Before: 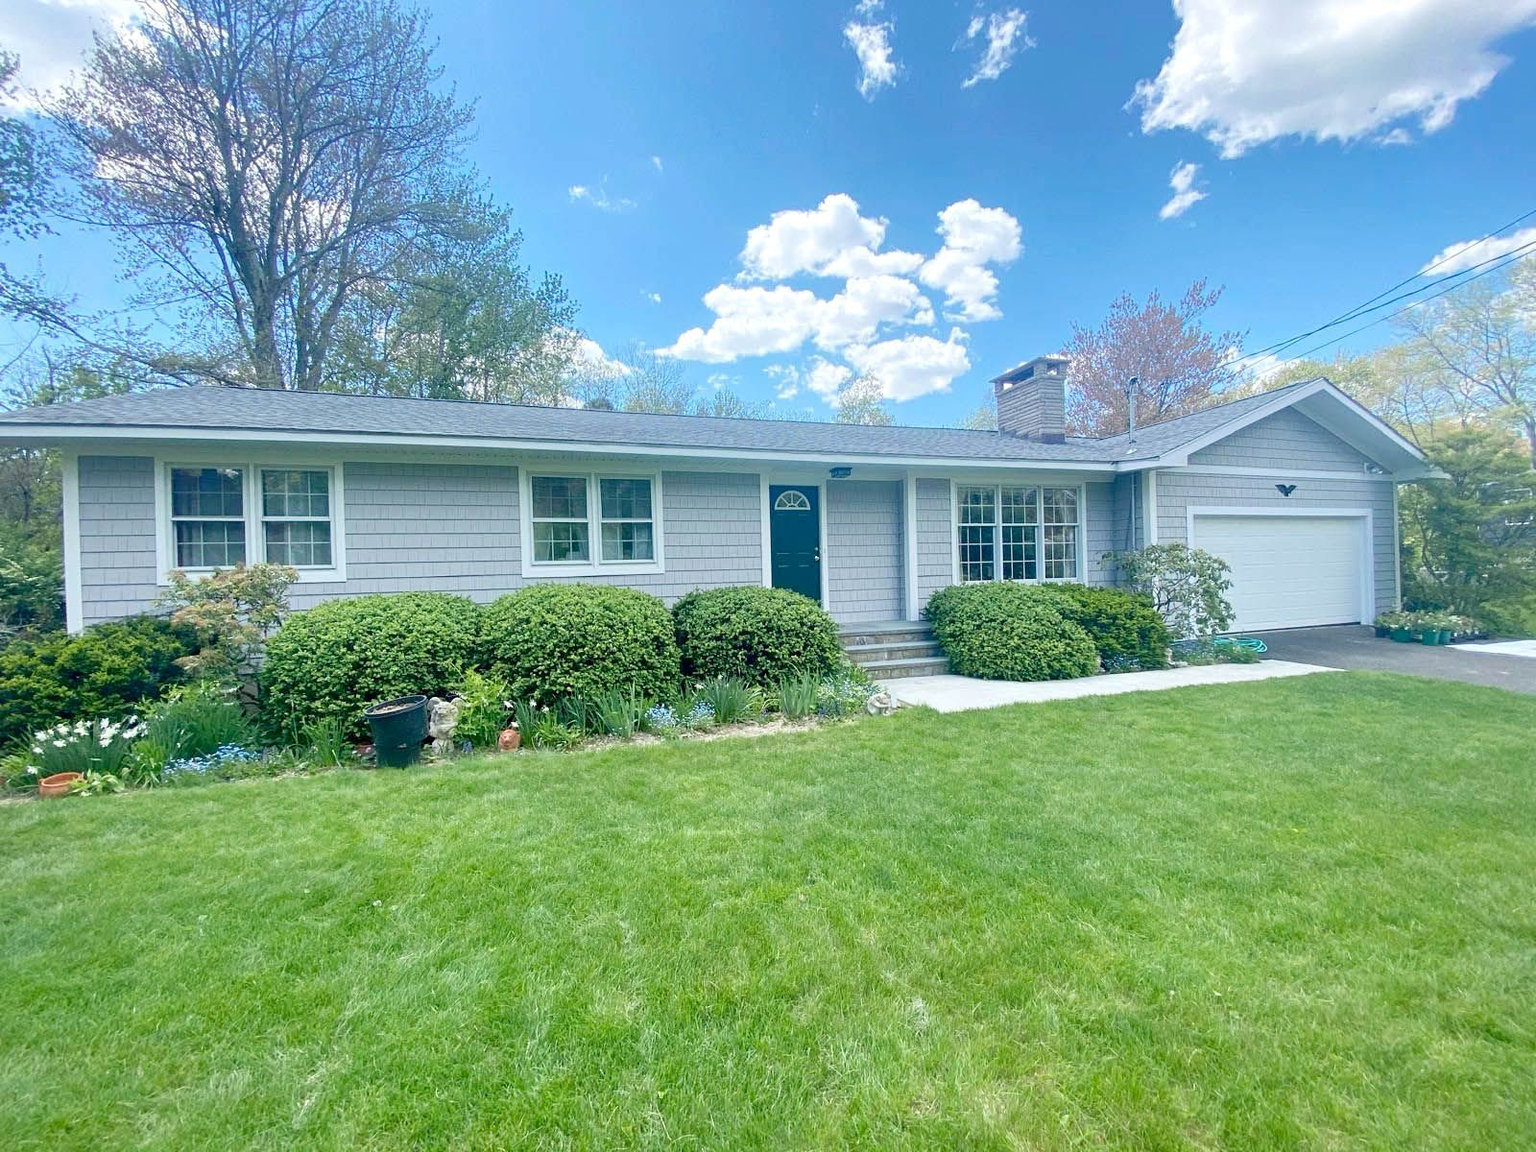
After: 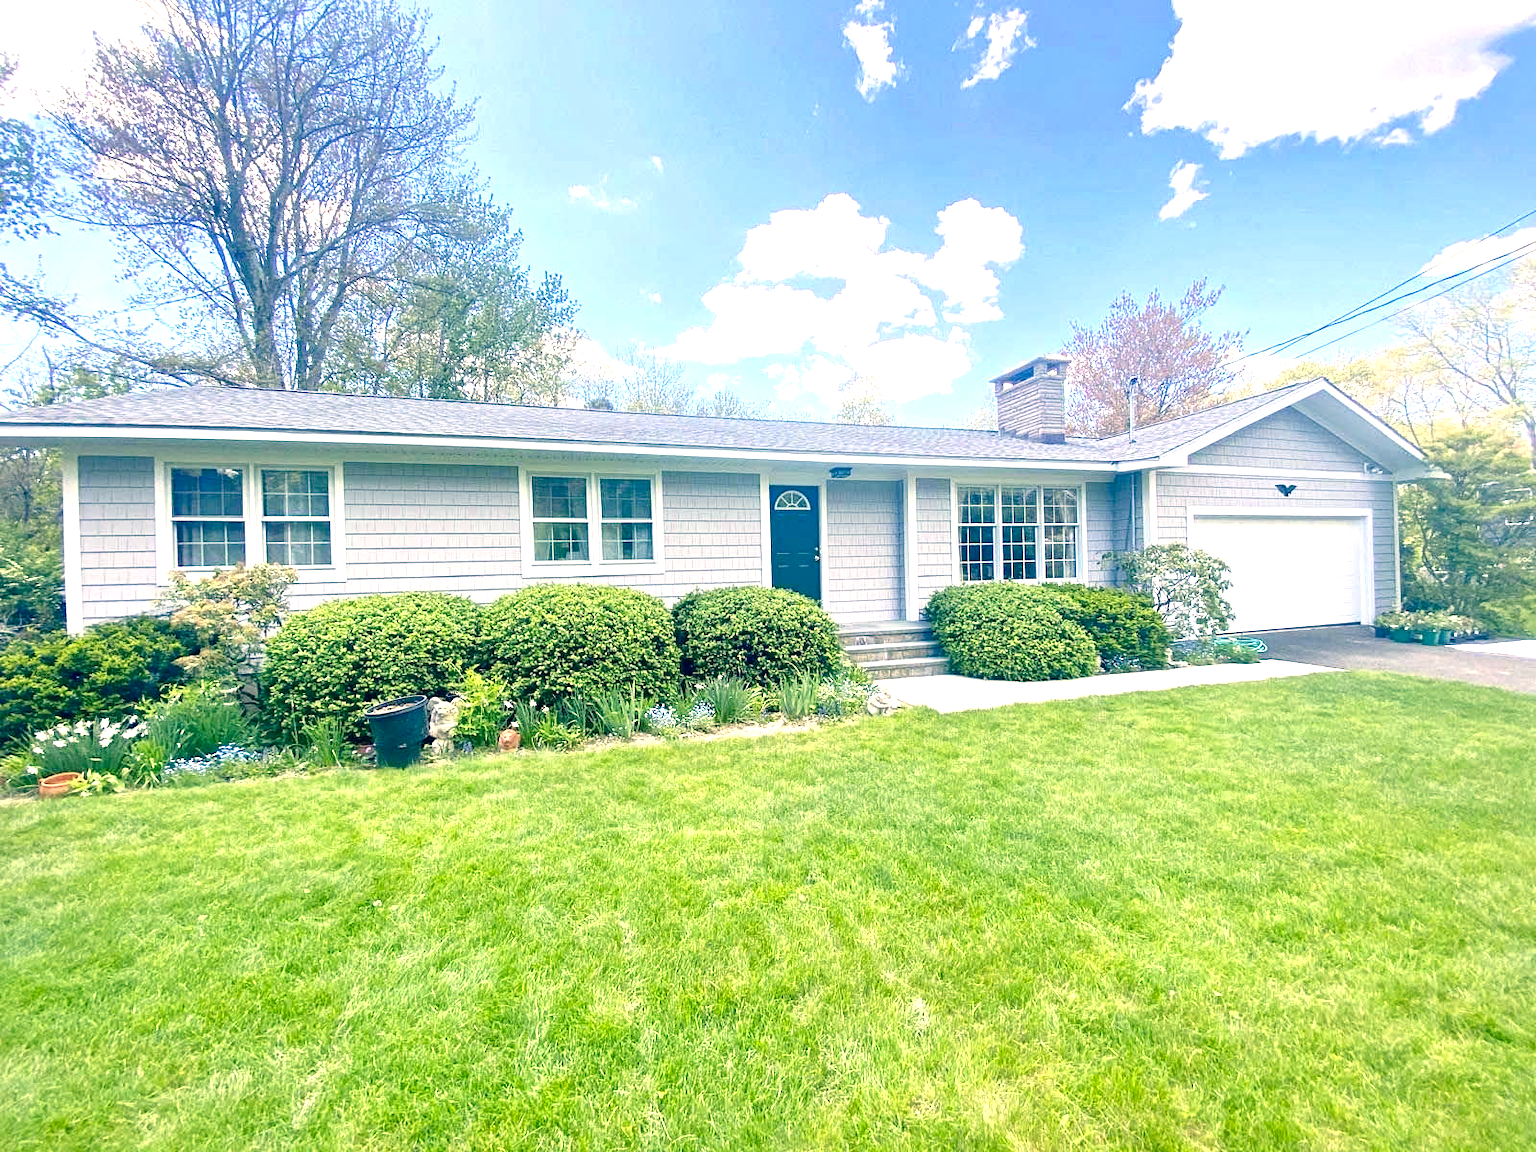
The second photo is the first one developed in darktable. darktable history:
local contrast: mode bilateral grid, contrast 29, coarseness 25, midtone range 0.2
color correction: highlights a* 10.28, highlights b* 14.11, shadows a* -10.12, shadows b* -14.92
exposure: black level correction 0, exposure 0.889 EV, compensate highlight preservation false
